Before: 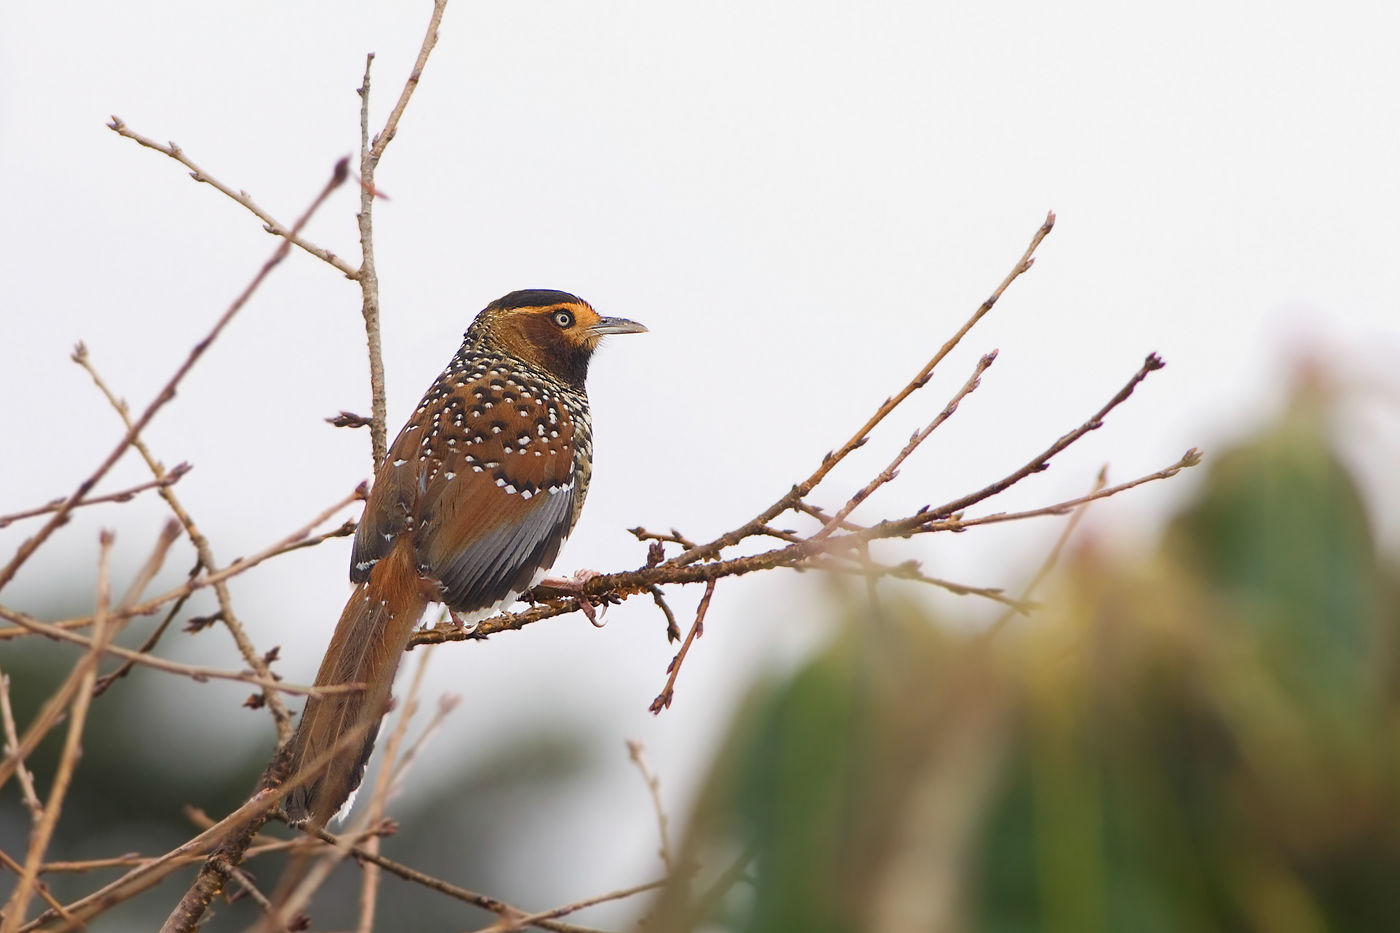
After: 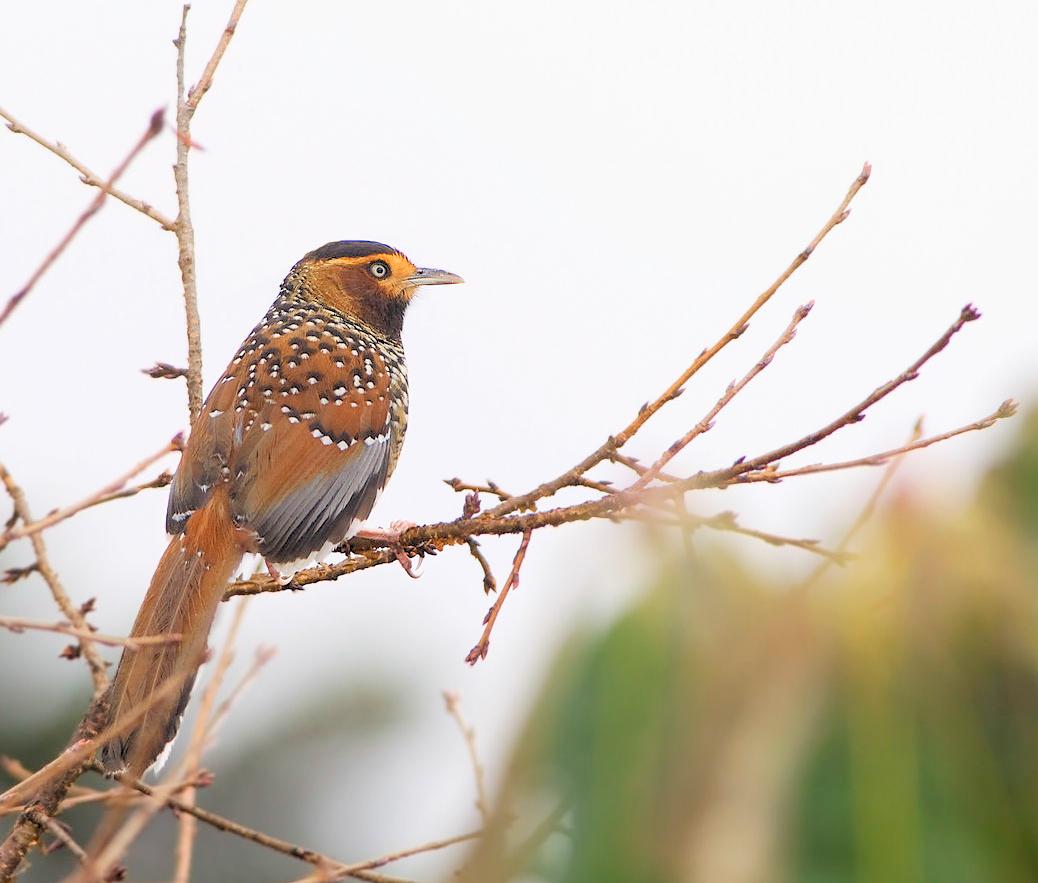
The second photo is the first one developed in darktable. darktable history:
levels: gray 59.38%, levels [0.093, 0.434, 0.988]
crop and rotate: left 13.203%, top 5.32%, right 12.584%
